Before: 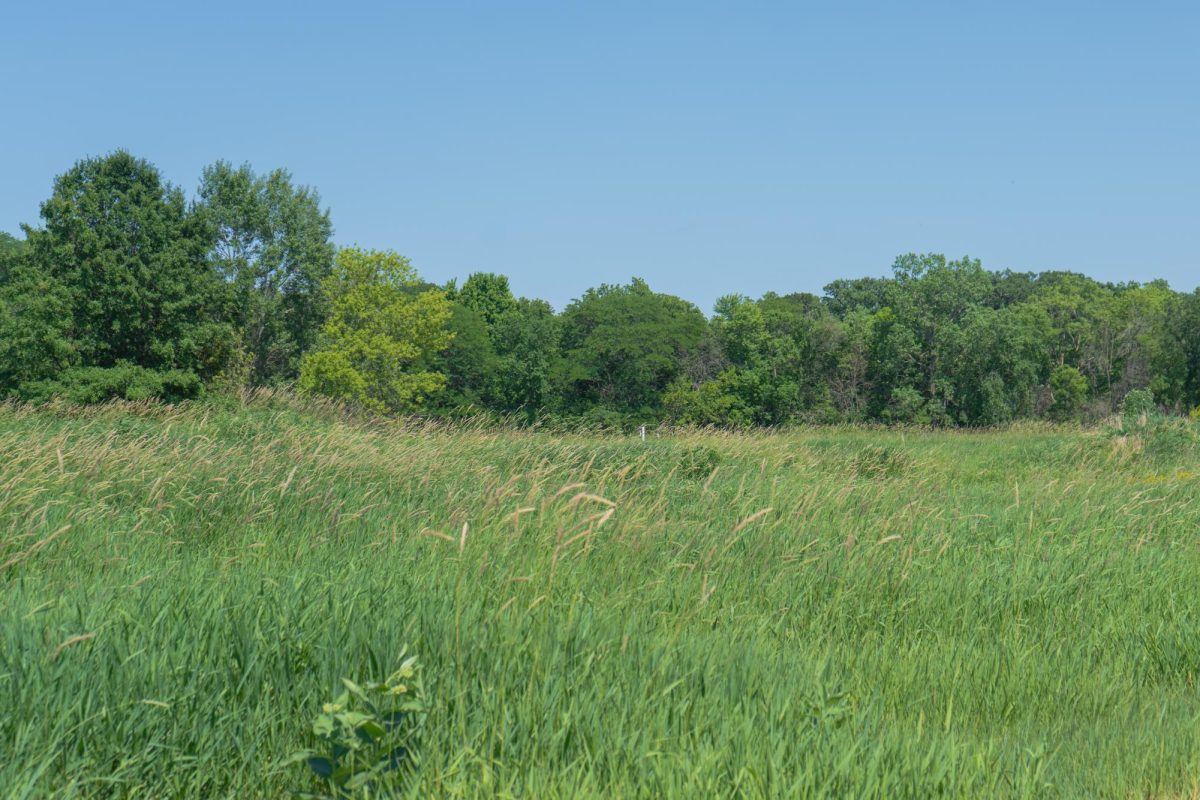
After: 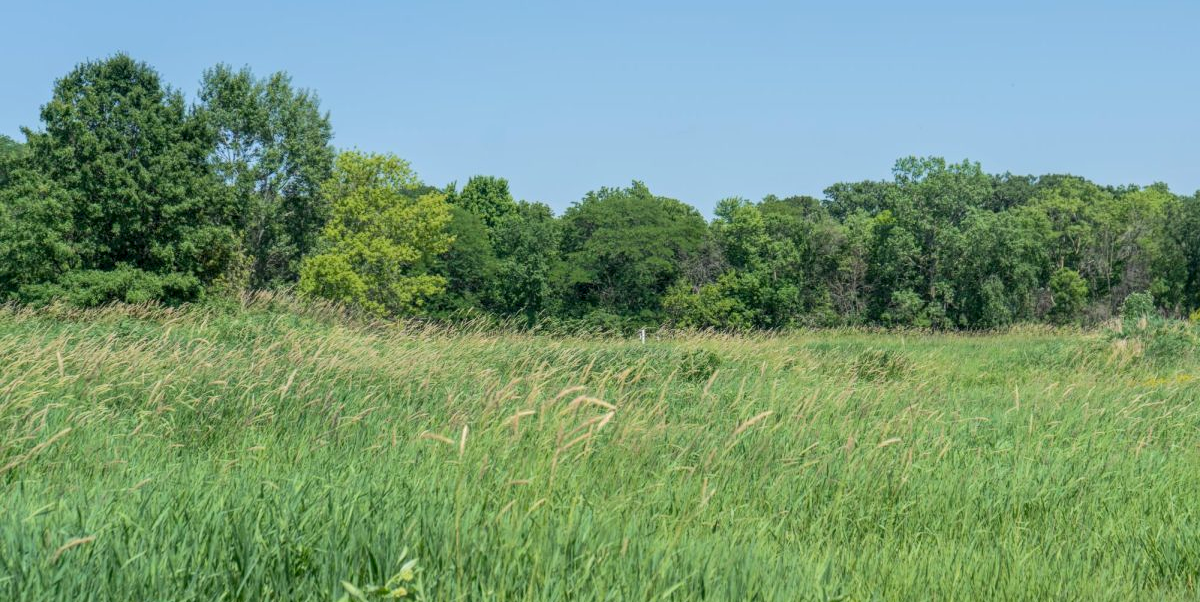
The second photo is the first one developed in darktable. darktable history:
tone equalizer: edges refinement/feathering 500, mask exposure compensation -1.57 EV, preserve details no
crop and rotate: top 12.372%, bottom 12.373%
base curve: curves: ch0 [(0, 0) (0.262, 0.32) (0.722, 0.705) (1, 1)]
local contrast: highlights 63%, detail 143%, midtone range 0.422
